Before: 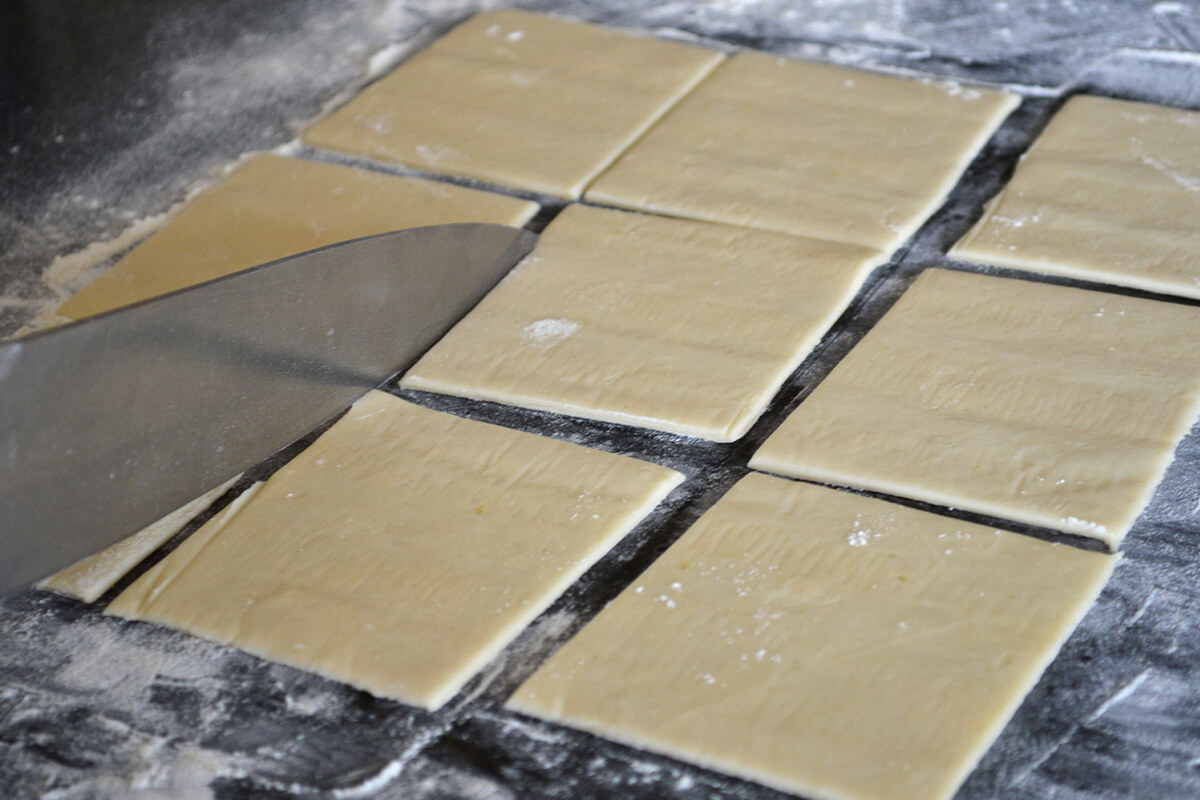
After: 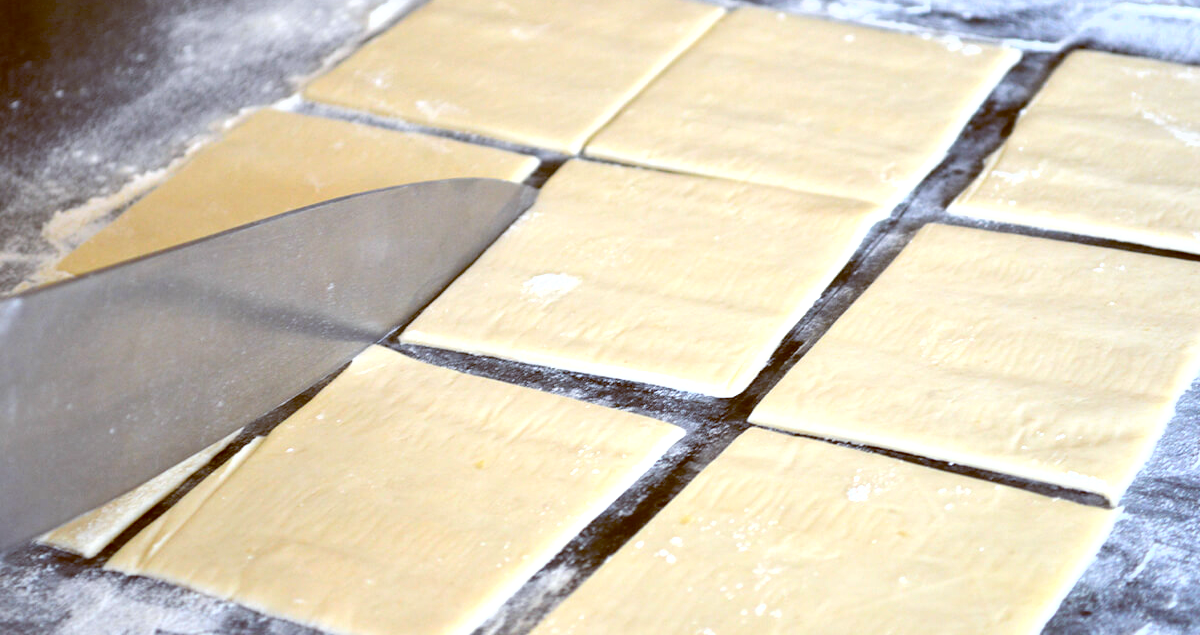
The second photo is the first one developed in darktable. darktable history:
crop and rotate: top 5.667%, bottom 14.937%
tone curve: curves: ch0 [(0, 0) (0.541, 0.628) (0.906, 0.997)]
exposure: black level correction 0, exposure 0.7 EV, compensate exposure bias true, compensate highlight preservation false
color balance: lift [1, 1.015, 1.004, 0.985], gamma [1, 0.958, 0.971, 1.042], gain [1, 0.956, 0.977, 1.044]
